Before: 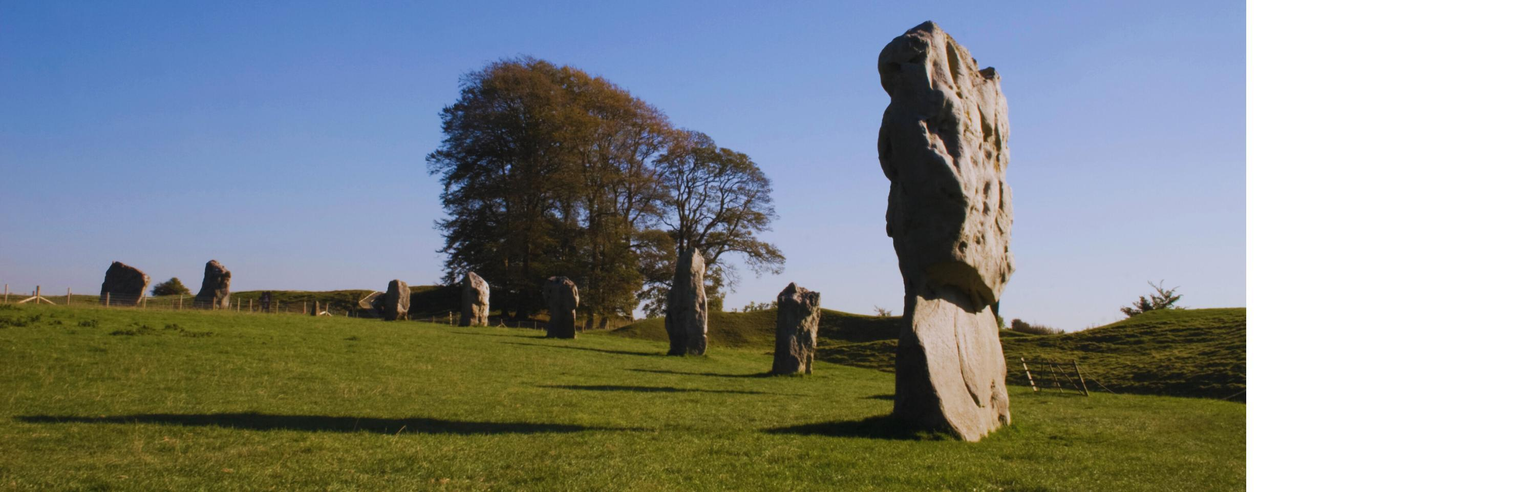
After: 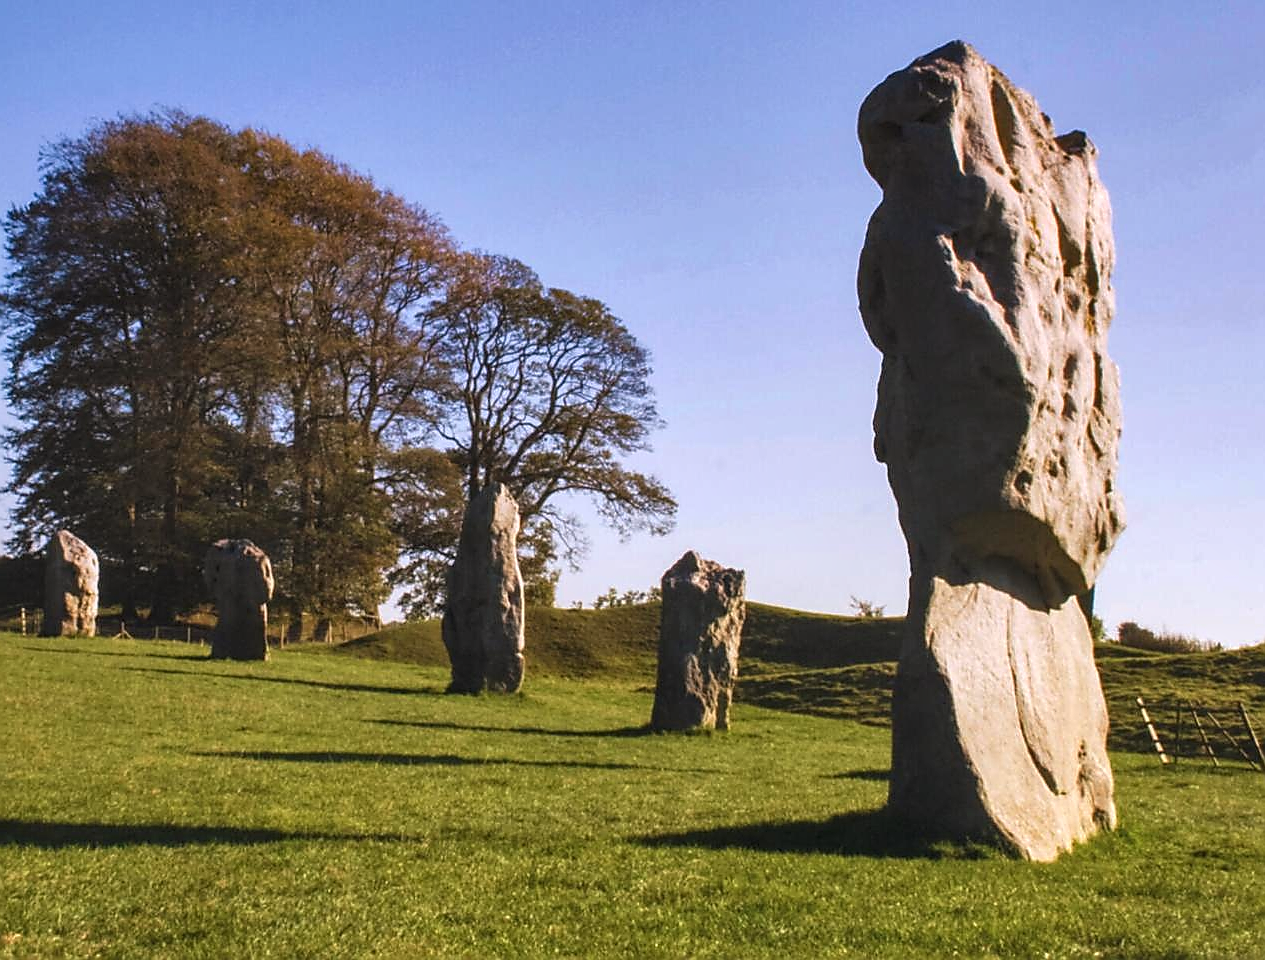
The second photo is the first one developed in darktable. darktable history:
white balance: red 1, blue 1
shadows and highlights: low approximation 0.01, soften with gaussian
crop: left 28.583%, right 29.231%
local contrast: detail 130%
rotate and perspective: automatic cropping off
sharpen: radius 1.4, amount 1.25, threshold 0.7
exposure: black level correction -0.002, exposure 0.708 EV, compensate exposure bias true, compensate highlight preservation false
graduated density: density 0.38 EV, hardness 21%, rotation -6.11°, saturation 32%
